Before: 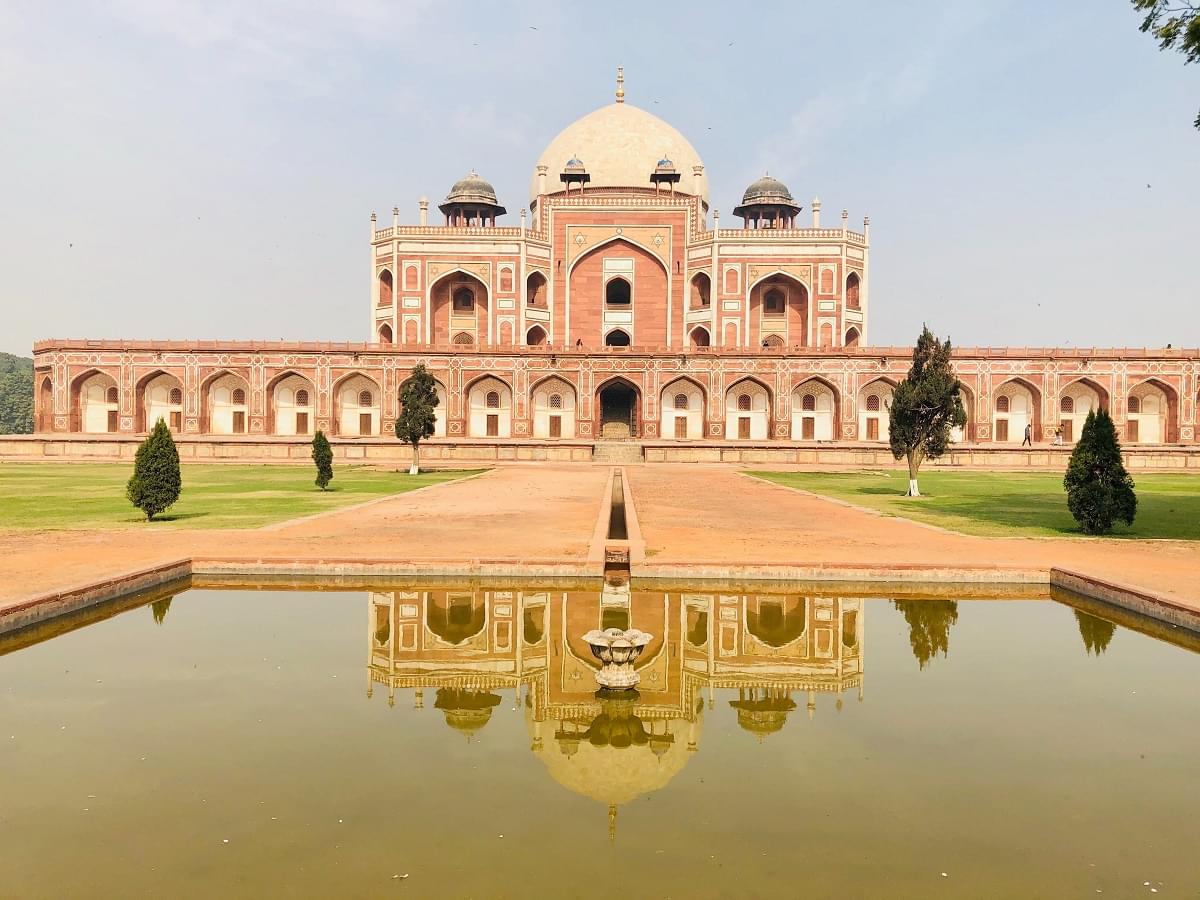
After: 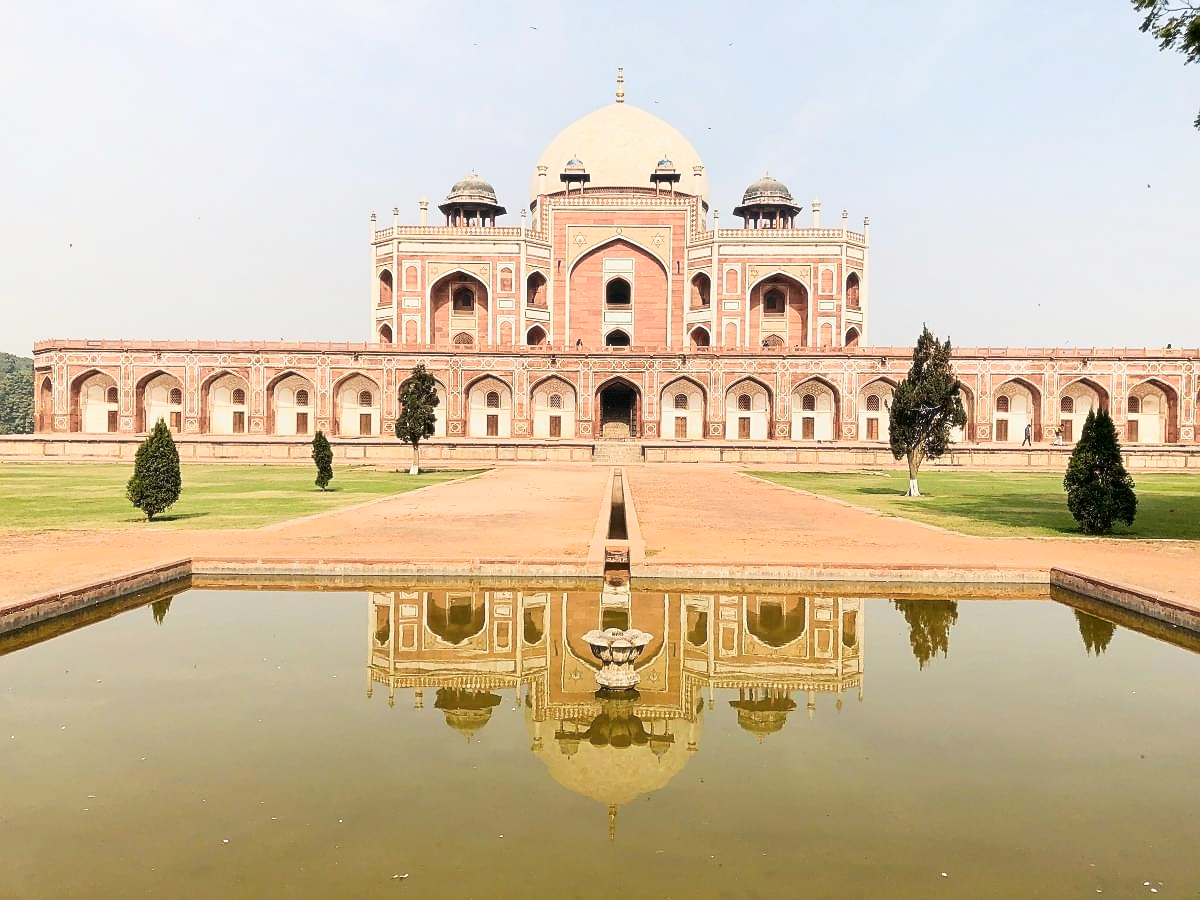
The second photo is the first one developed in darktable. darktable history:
sharpen: on, module defaults
soften: size 10%, saturation 50%, brightness 0.2 EV, mix 10%
shadows and highlights: shadows -62.32, white point adjustment -5.22, highlights 61.59
